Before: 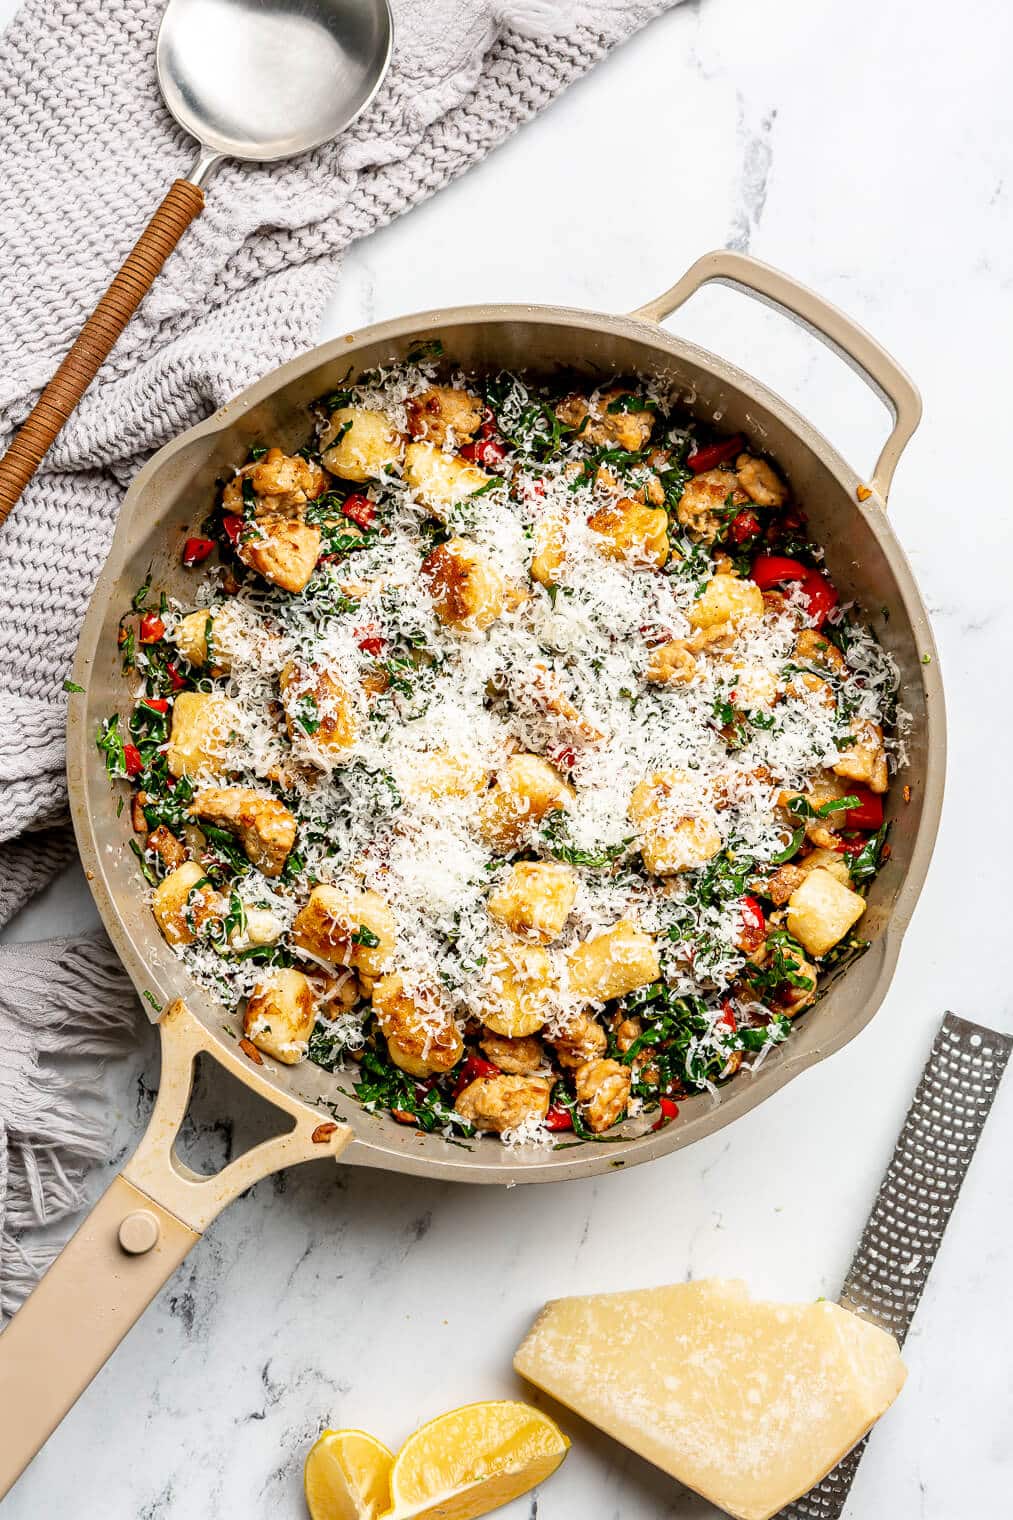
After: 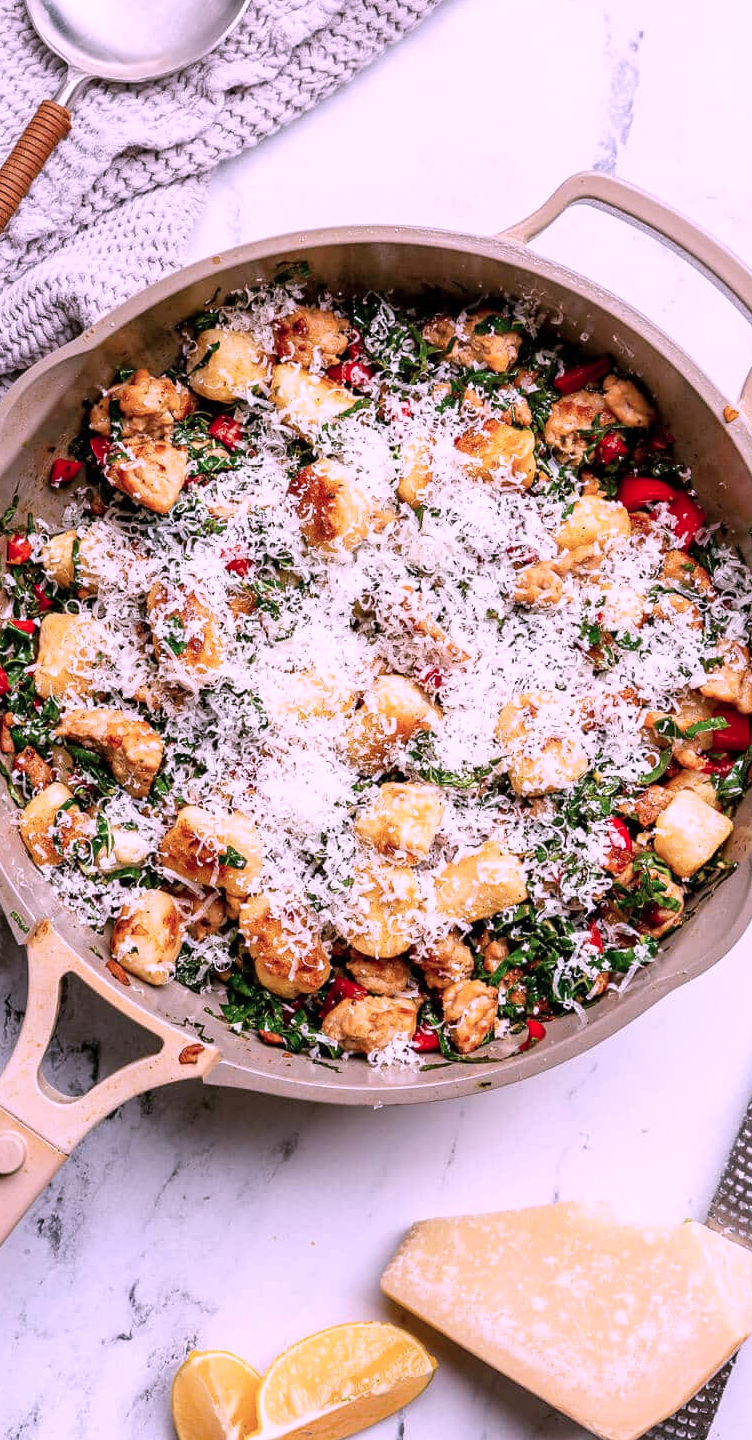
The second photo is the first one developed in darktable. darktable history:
color correction: highlights a* 15.46, highlights b* -20.56
crop and rotate: left 13.15%, top 5.251%, right 12.609%
